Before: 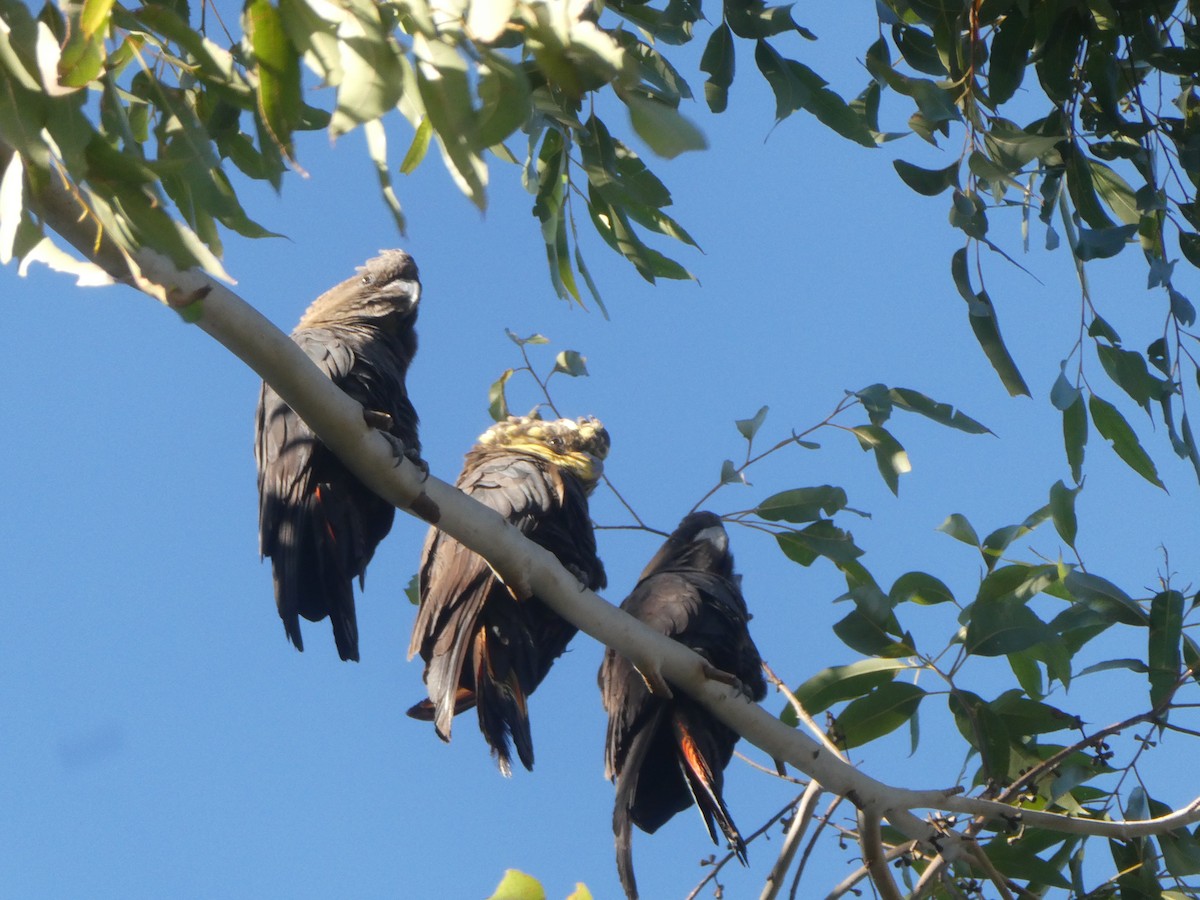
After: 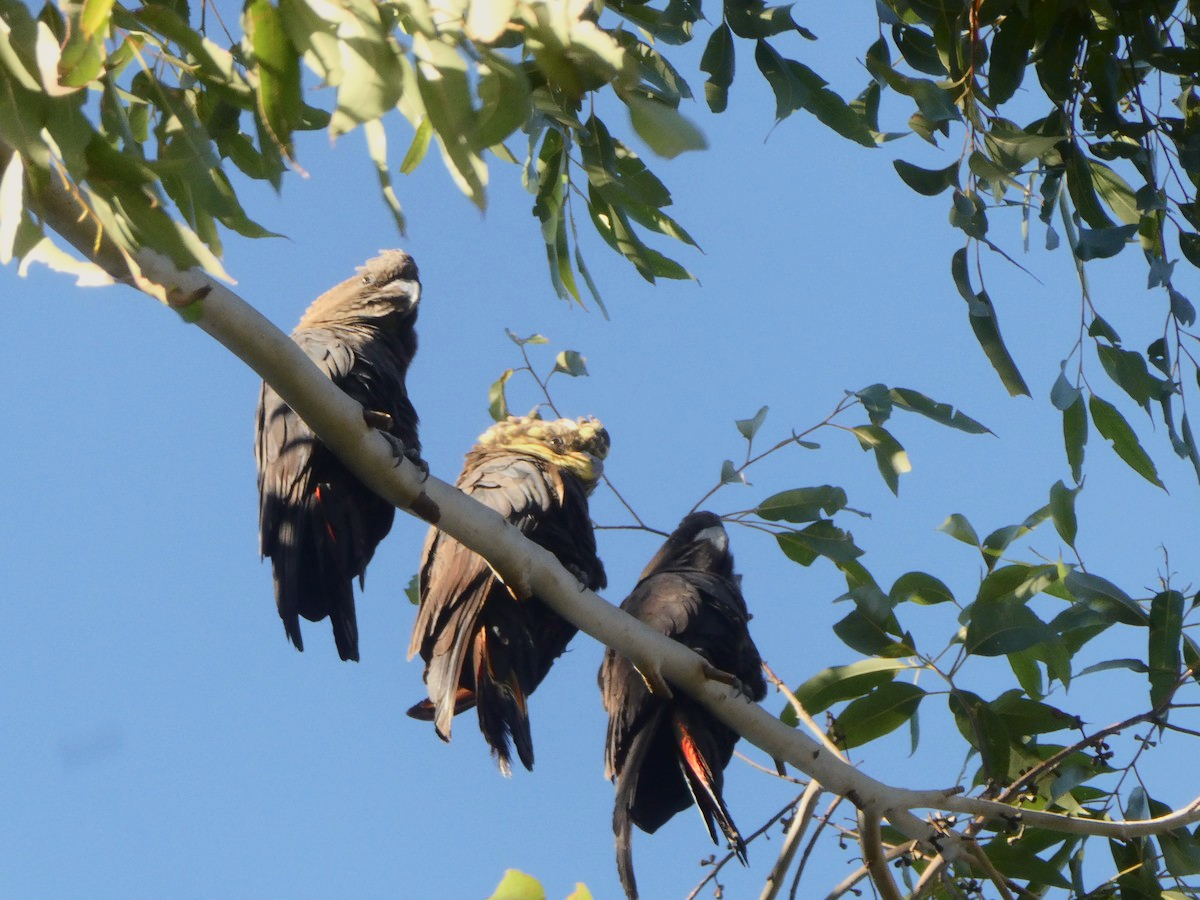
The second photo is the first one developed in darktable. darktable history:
sharpen: radius 5.318, amount 0.314, threshold 26.207
tone curve: curves: ch0 [(0, 0) (0.091, 0.066) (0.184, 0.16) (0.491, 0.519) (0.748, 0.765) (1, 0.919)]; ch1 [(0, 0) (0.179, 0.173) (0.322, 0.32) (0.424, 0.424) (0.502, 0.504) (0.56, 0.578) (0.631, 0.675) (0.777, 0.806) (1, 1)]; ch2 [(0, 0) (0.434, 0.447) (0.483, 0.487) (0.547, 0.573) (0.676, 0.673) (1, 1)], color space Lab, independent channels, preserve colors none
